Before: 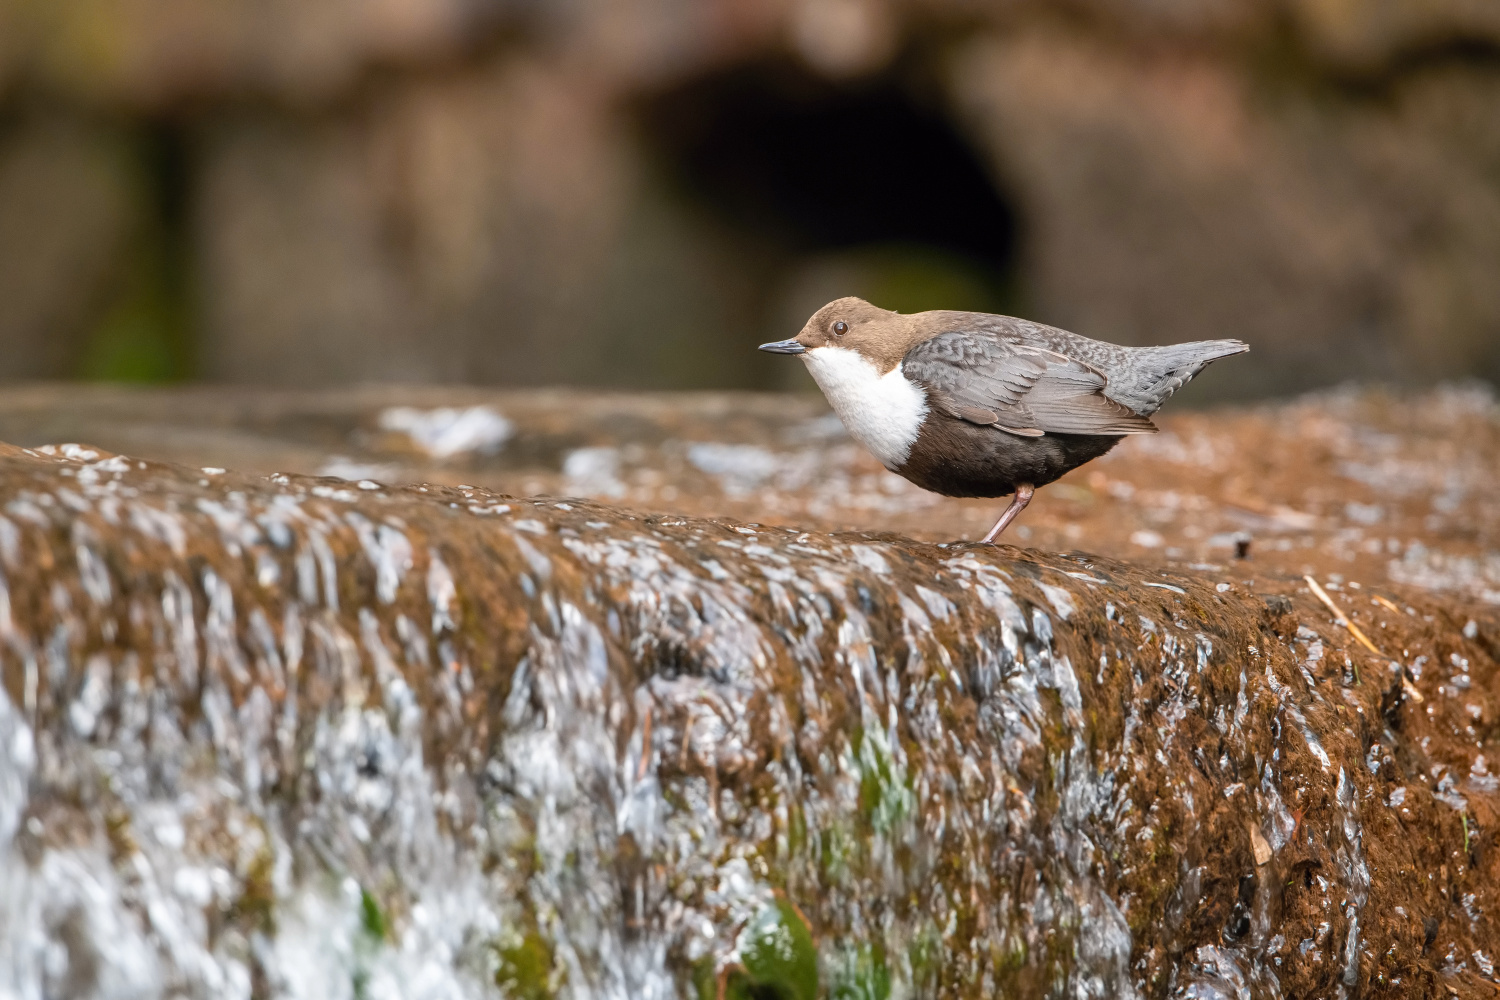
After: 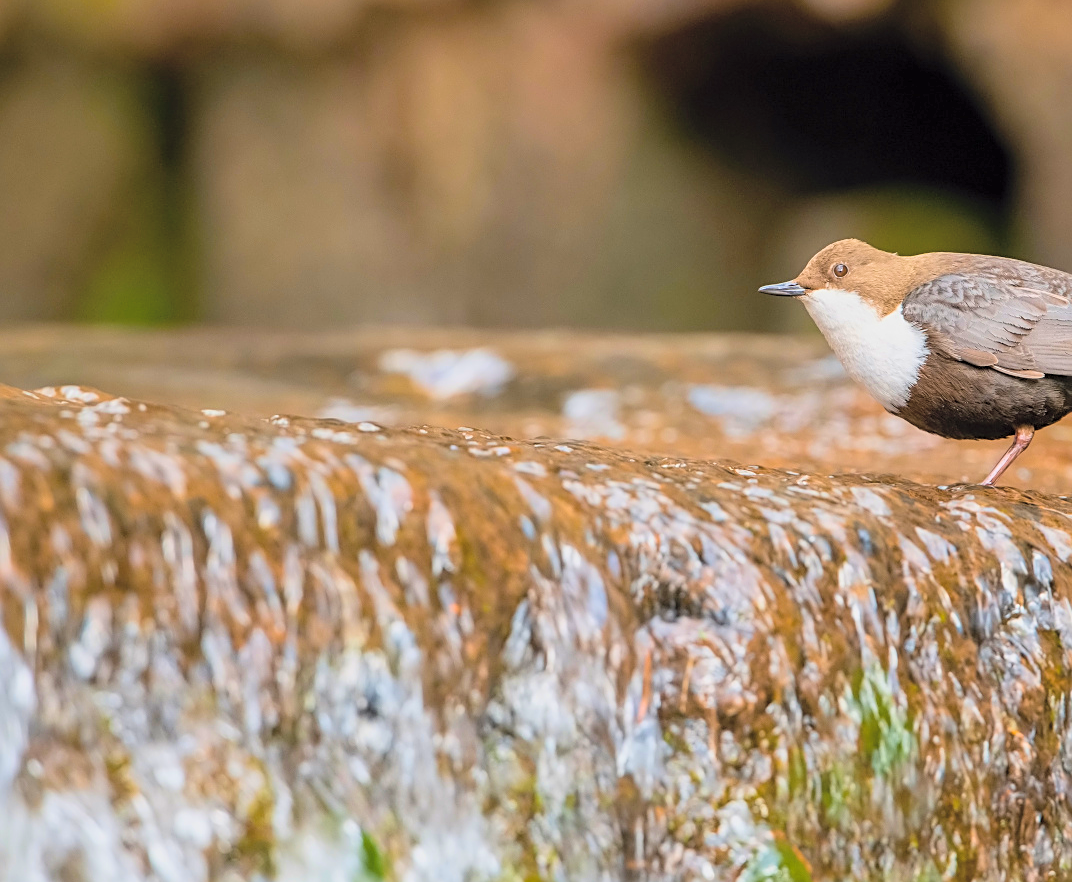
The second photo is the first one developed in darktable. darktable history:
sharpen: amount 0.478
crop: top 5.803%, right 27.864%, bottom 5.804%
color balance rgb: perceptual saturation grading › global saturation 25%, global vibrance 20%
velvia: on, module defaults
global tonemap: drago (0.7, 100)
